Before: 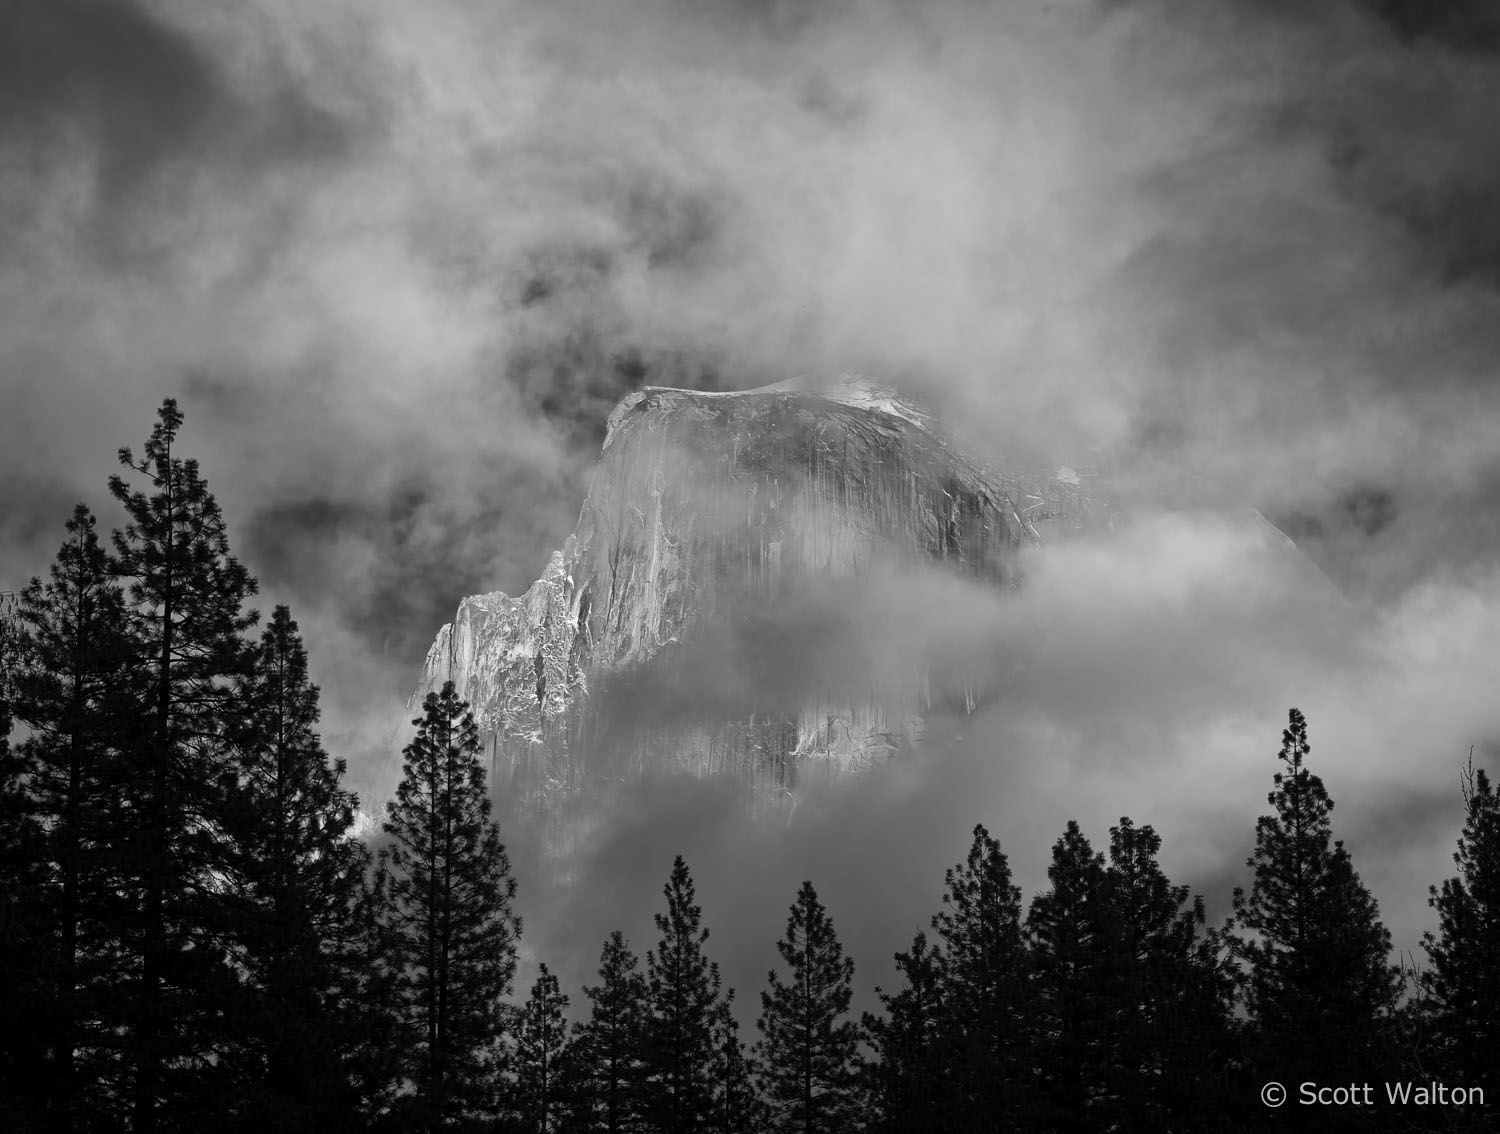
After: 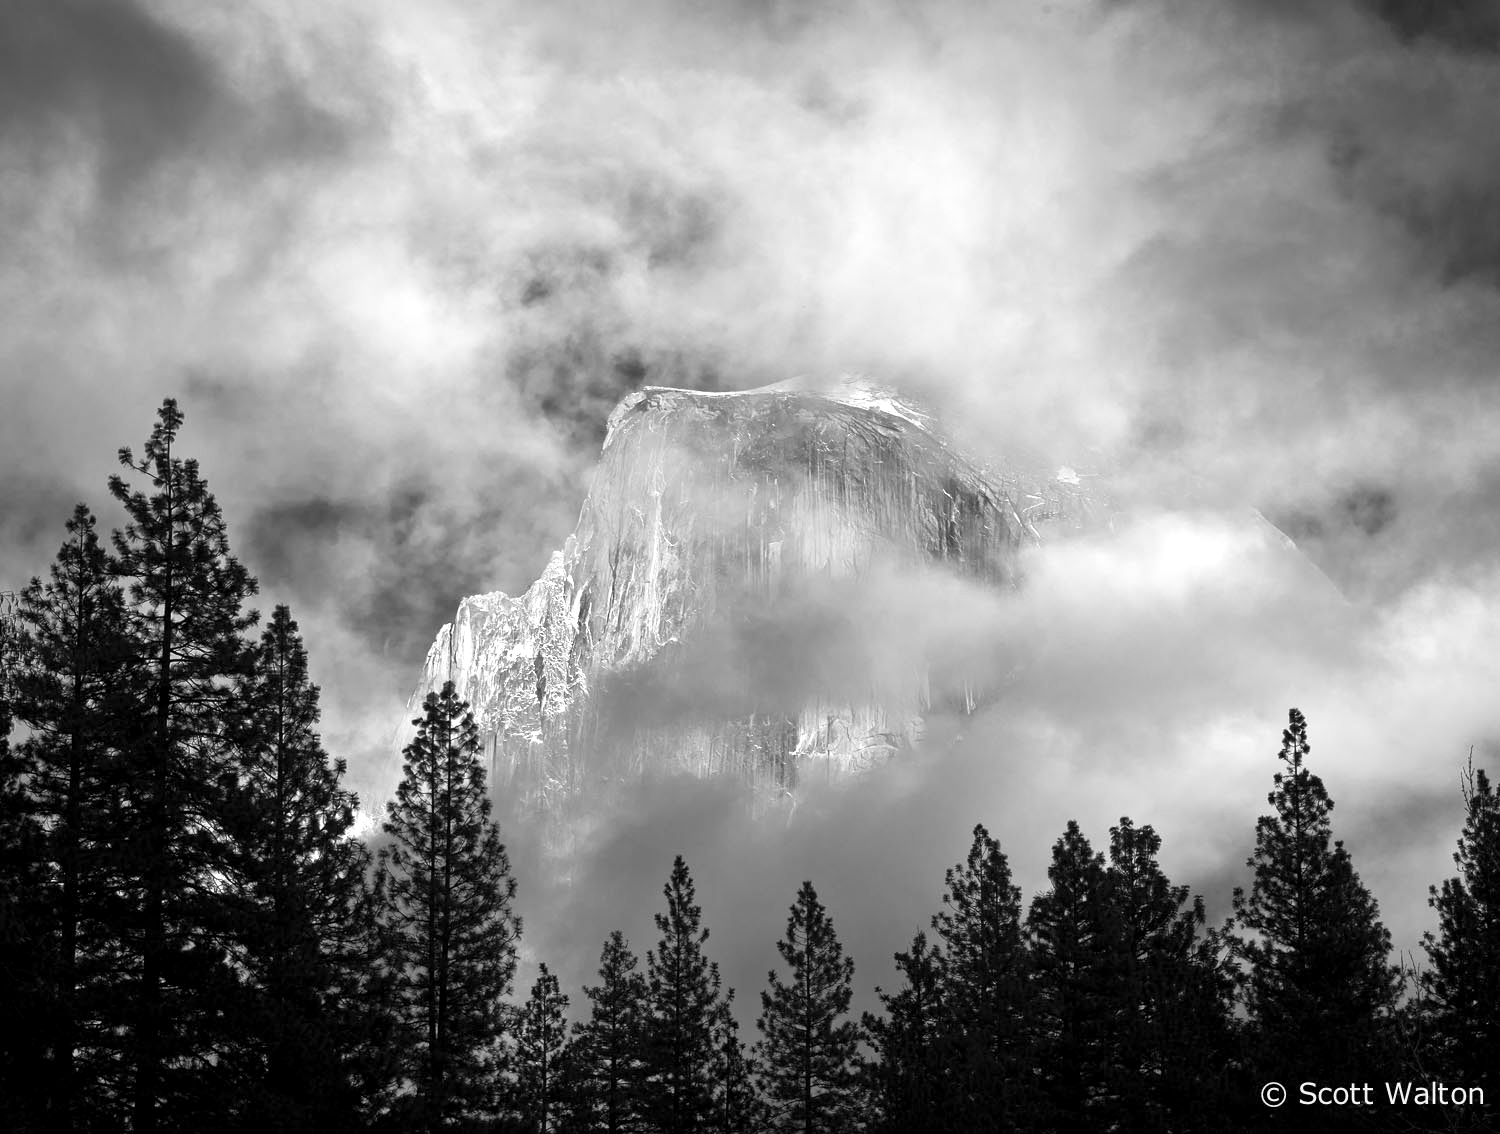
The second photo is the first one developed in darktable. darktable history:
exposure: black level correction 0.001, exposure 0.955 EV, compensate exposure bias true, compensate highlight preservation false
tone equalizer: on, module defaults
